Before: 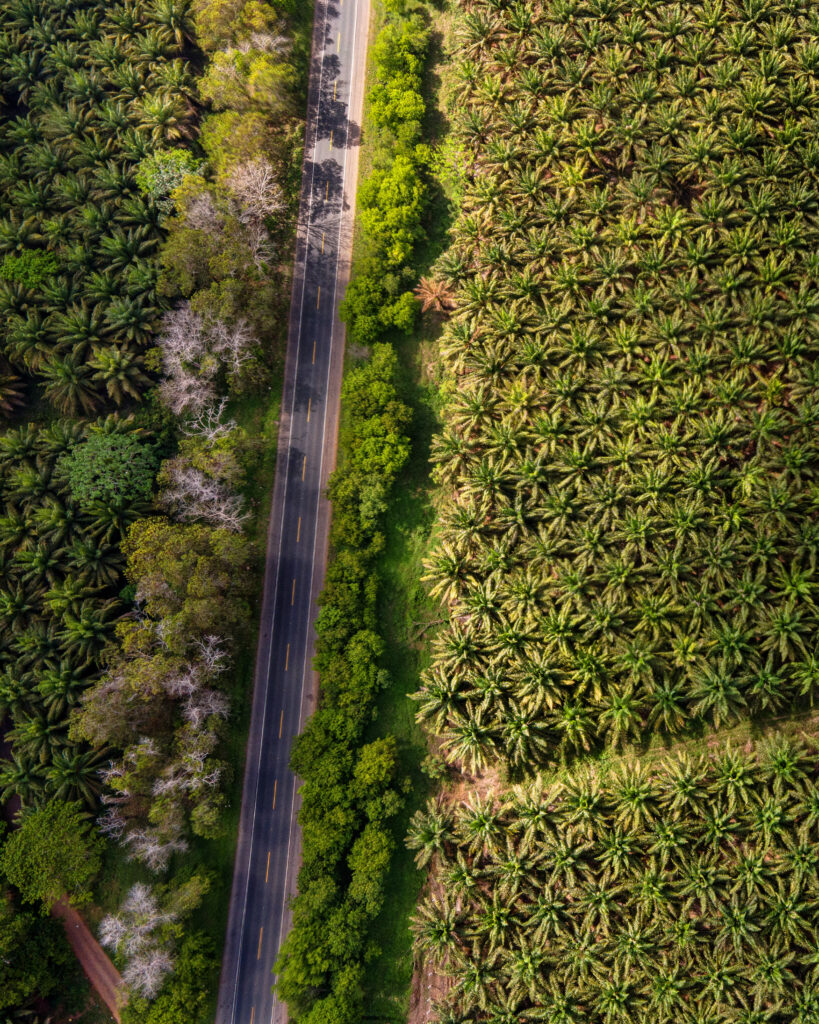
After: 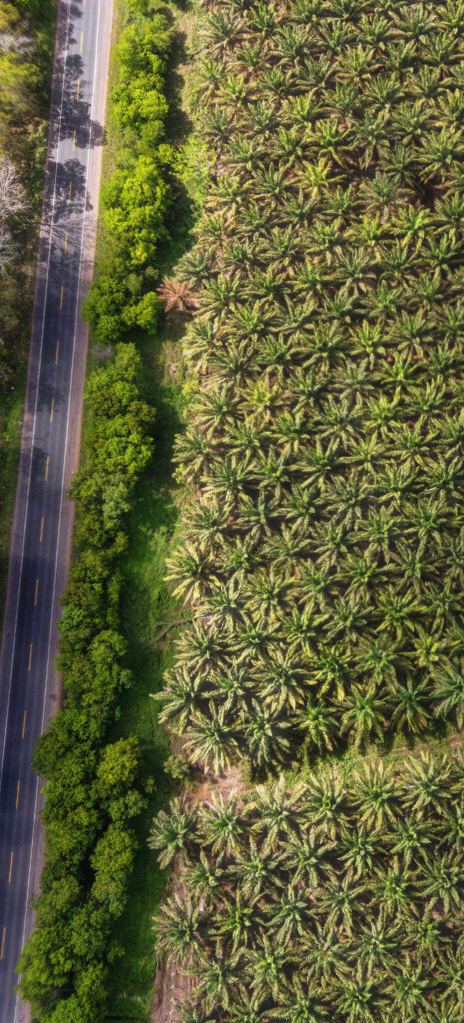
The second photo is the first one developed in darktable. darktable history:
white balance: red 0.954, blue 1.079
haze removal: strength -0.1, adaptive false
crop: left 31.458%, top 0%, right 11.876%
